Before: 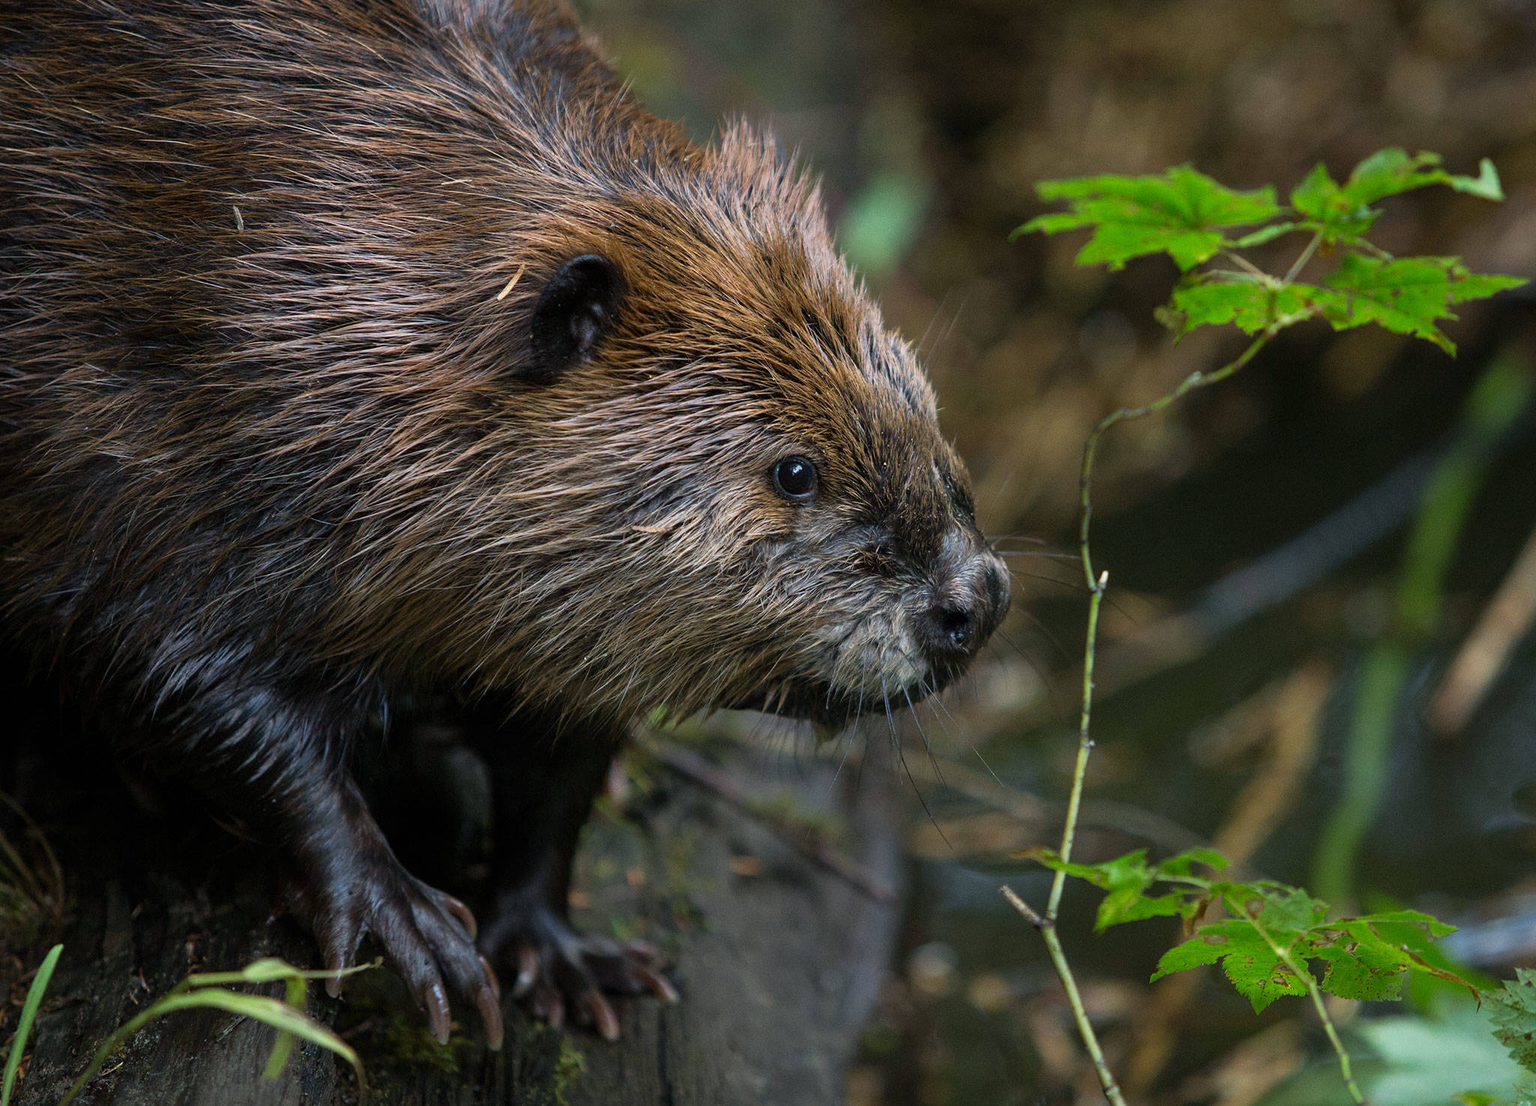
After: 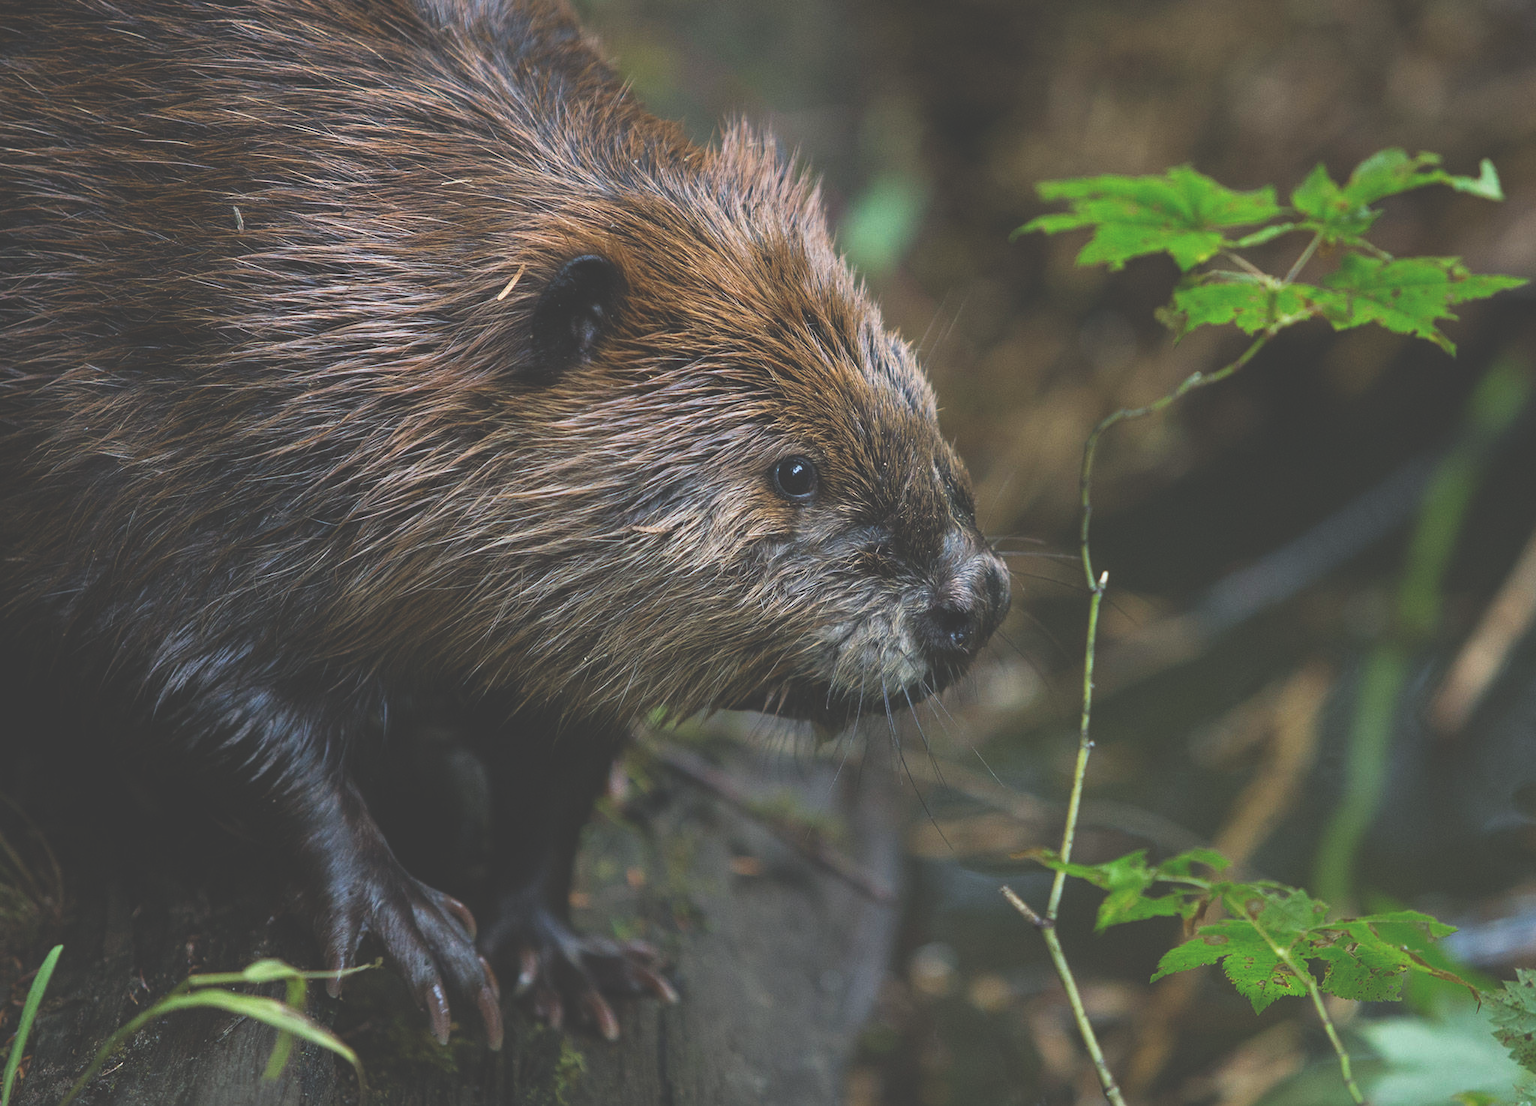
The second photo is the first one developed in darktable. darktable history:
exposure: black level correction -0.039, exposure 0.059 EV, compensate highlight preservation false
